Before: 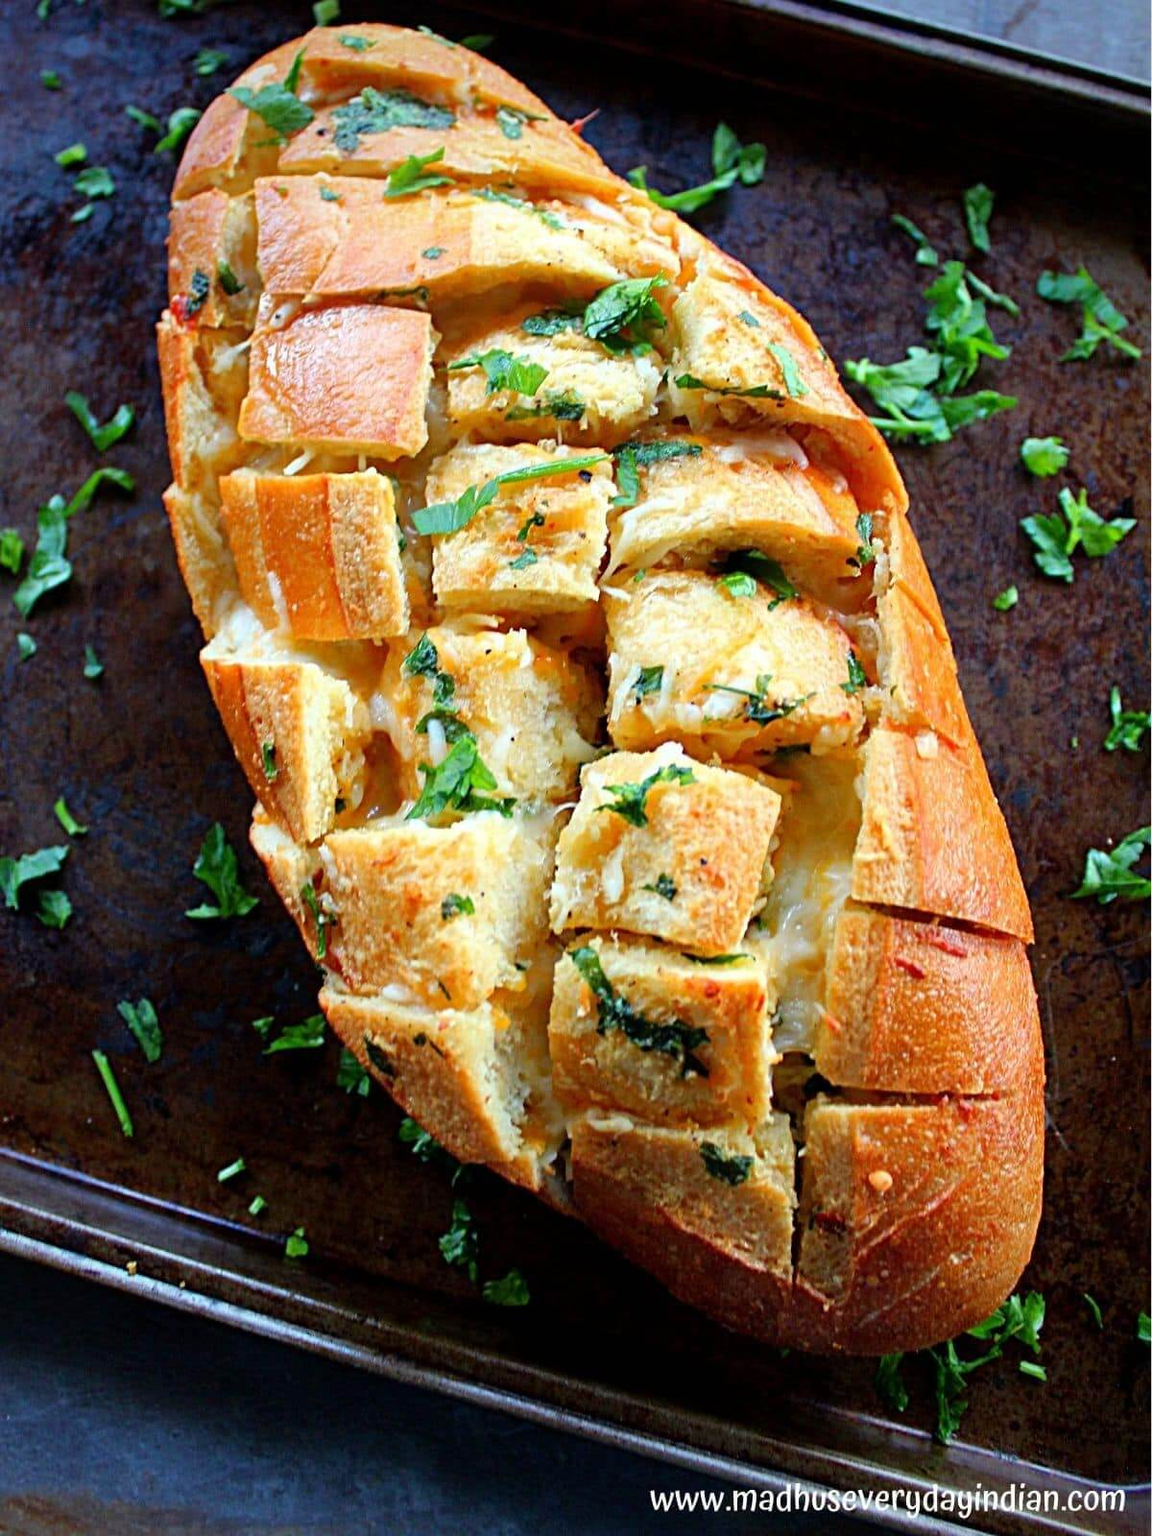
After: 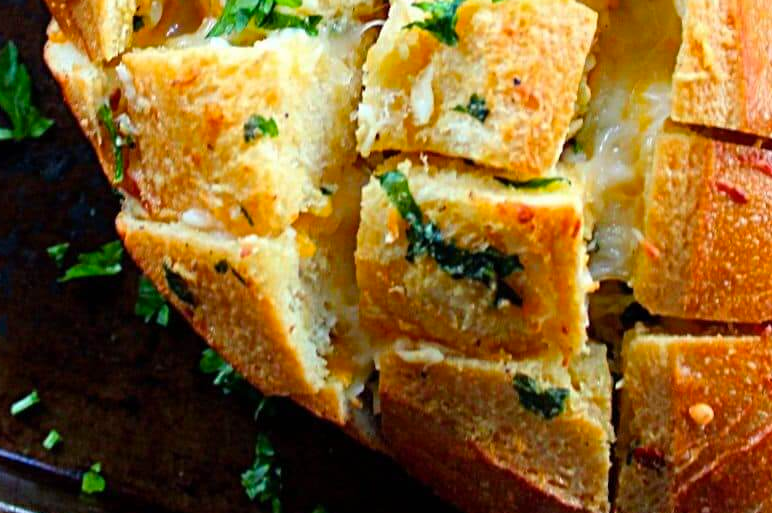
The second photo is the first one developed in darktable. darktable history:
crop: left 18.05%, top 51.05%, right 17.602%, bottom 16.874%
color balance rgb: shadows lift › chroma 1.011%, shadows lift › hue 241.72°, power › hue 71.66°, perceptual saturation grading › global saturation 8.489%, global vibrance 20%
